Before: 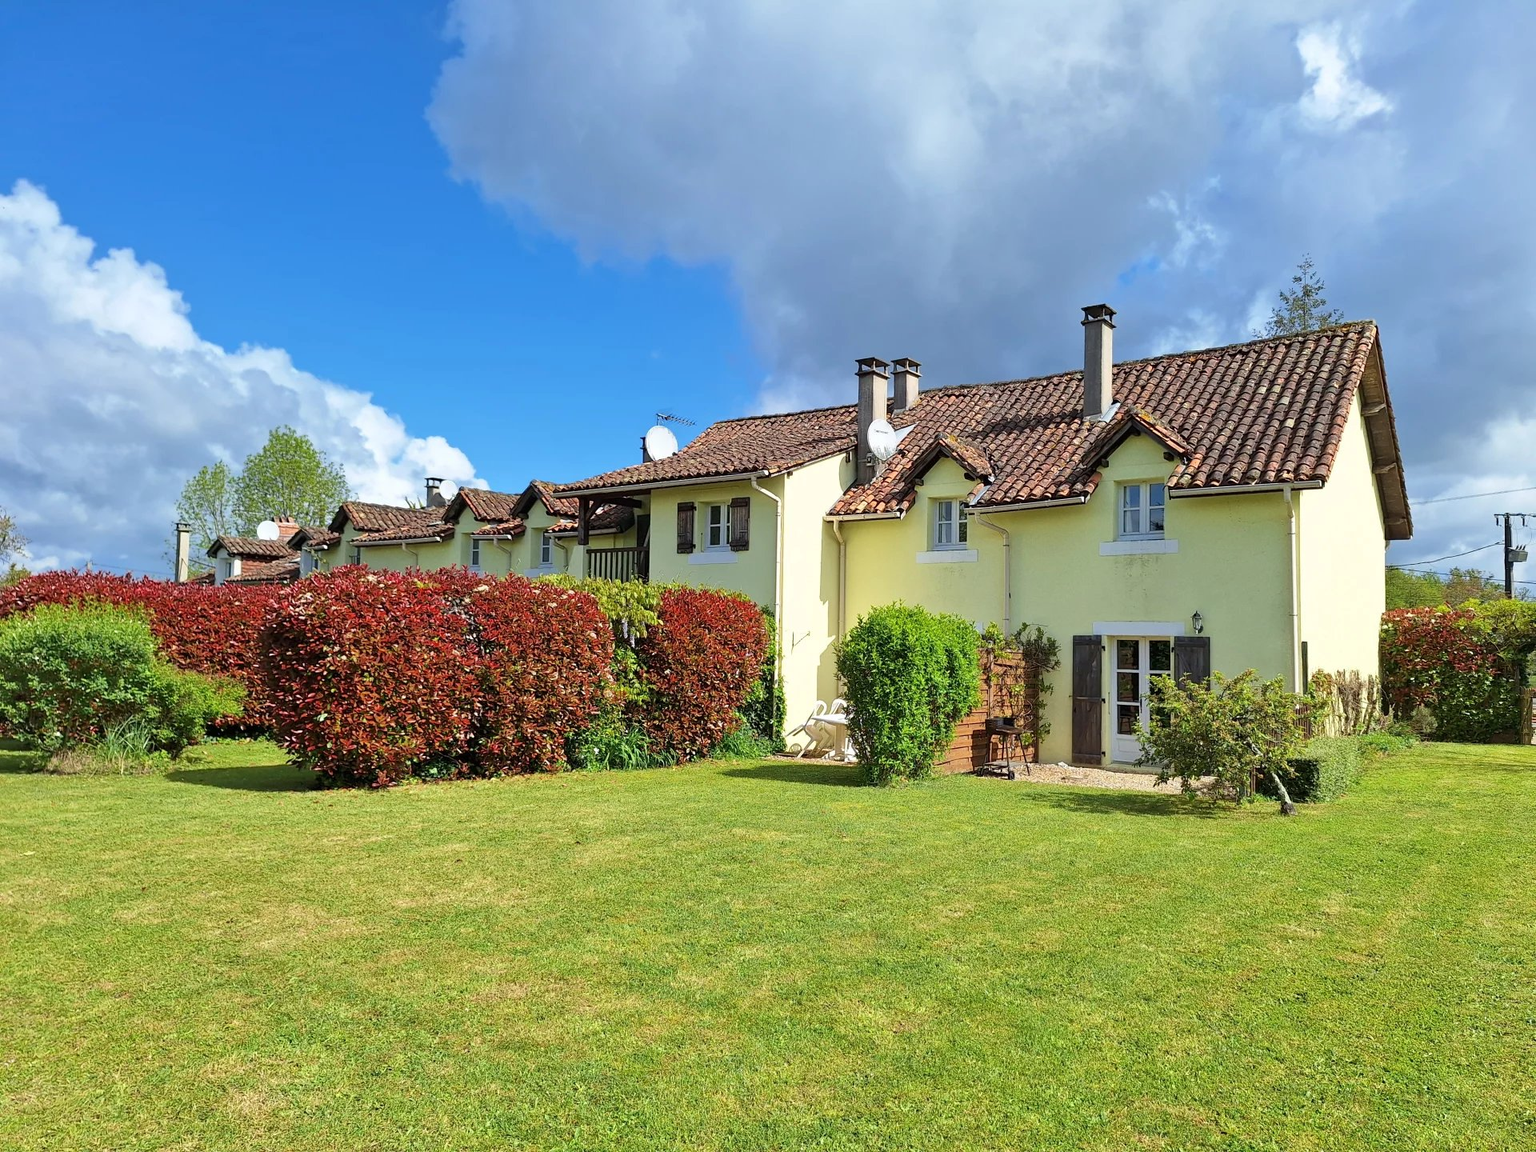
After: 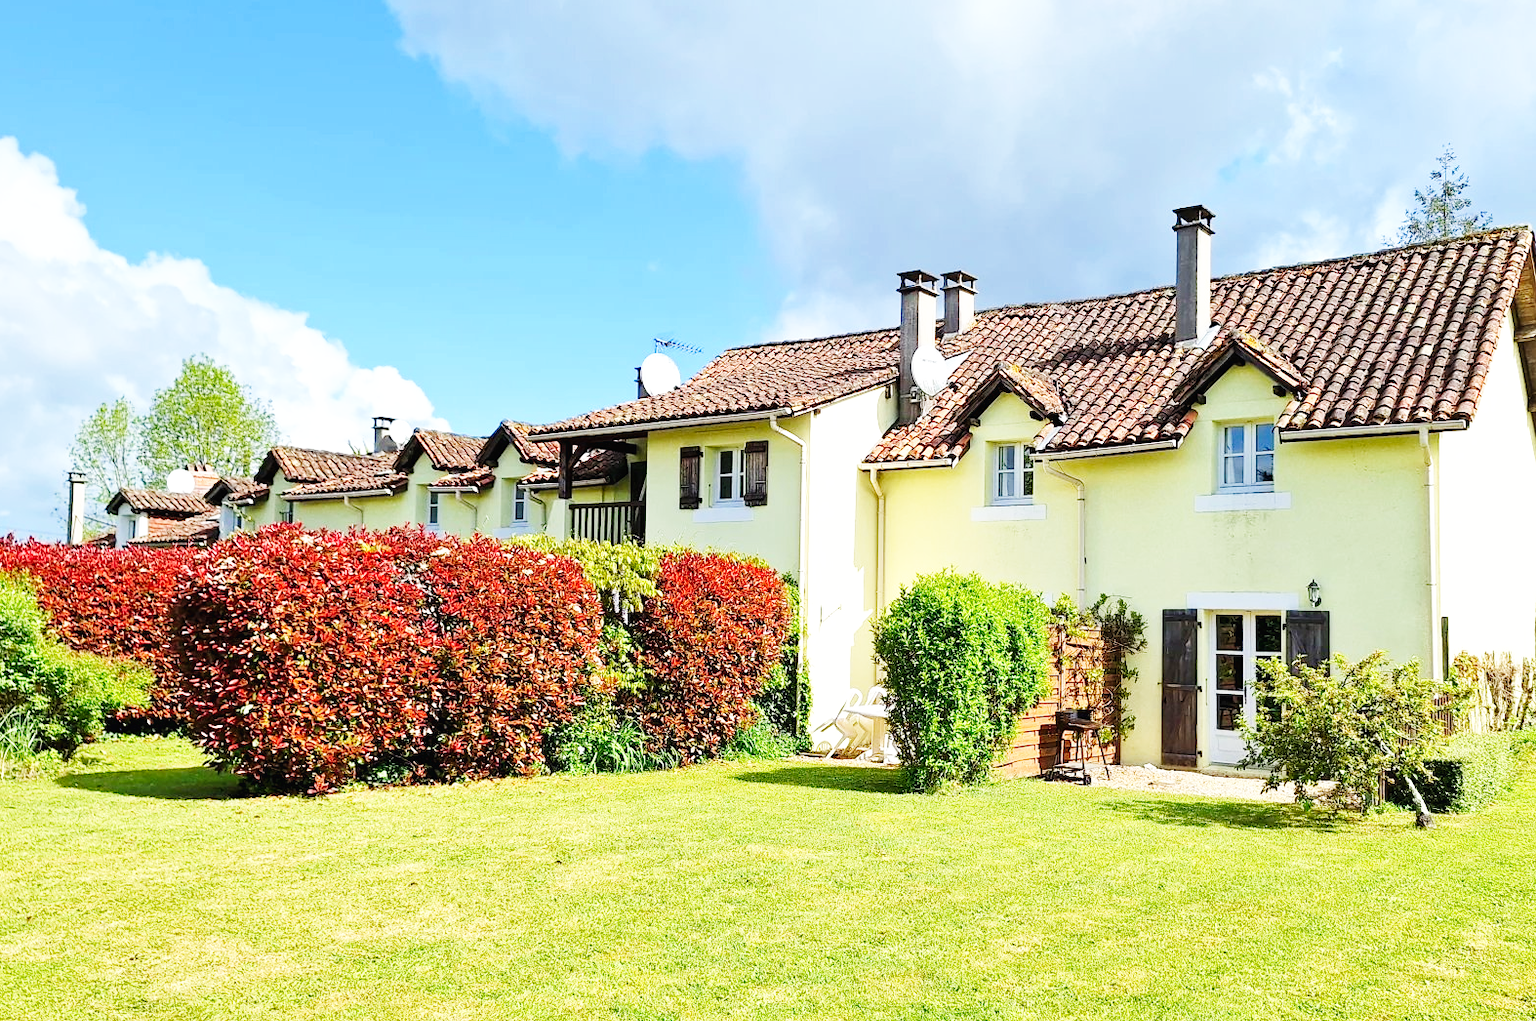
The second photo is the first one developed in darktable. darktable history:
crop: left 7.856%, top 11.836%, right 10.12%, bottom 15.387%
base curve: curves: ch0 [(0, 0.003) (0.001, 0.002) (0.006, 0.004) (0.02, 0.022) (0.048, 0.086) (0.094, 0.234) (0.162, 0.431) (0.258, 0.629) (0.385, 0.8) (0.548, 0.918) (0.751, 0.988) (1, 1)], preserve colors none
